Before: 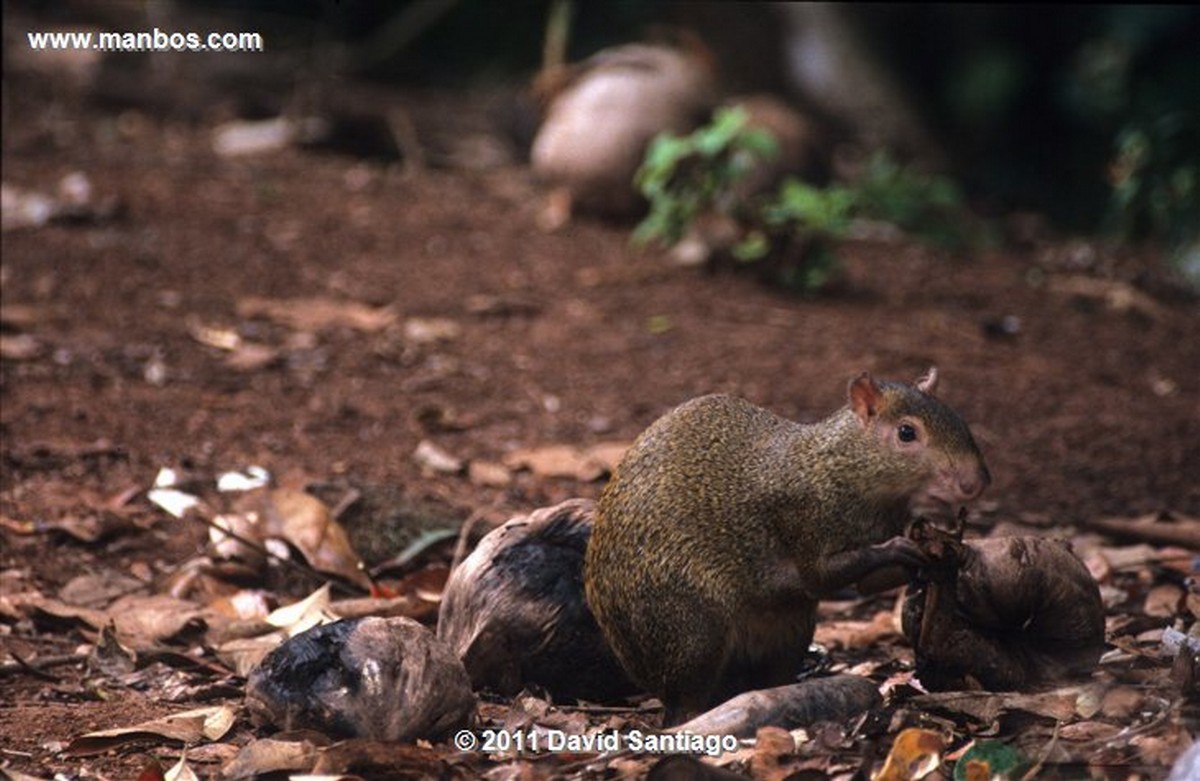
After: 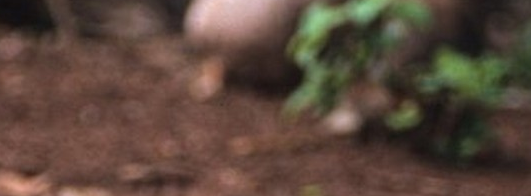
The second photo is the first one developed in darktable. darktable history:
crop: left 28.951%, top 16.858%, right 26.792%, bottom 57.925%
